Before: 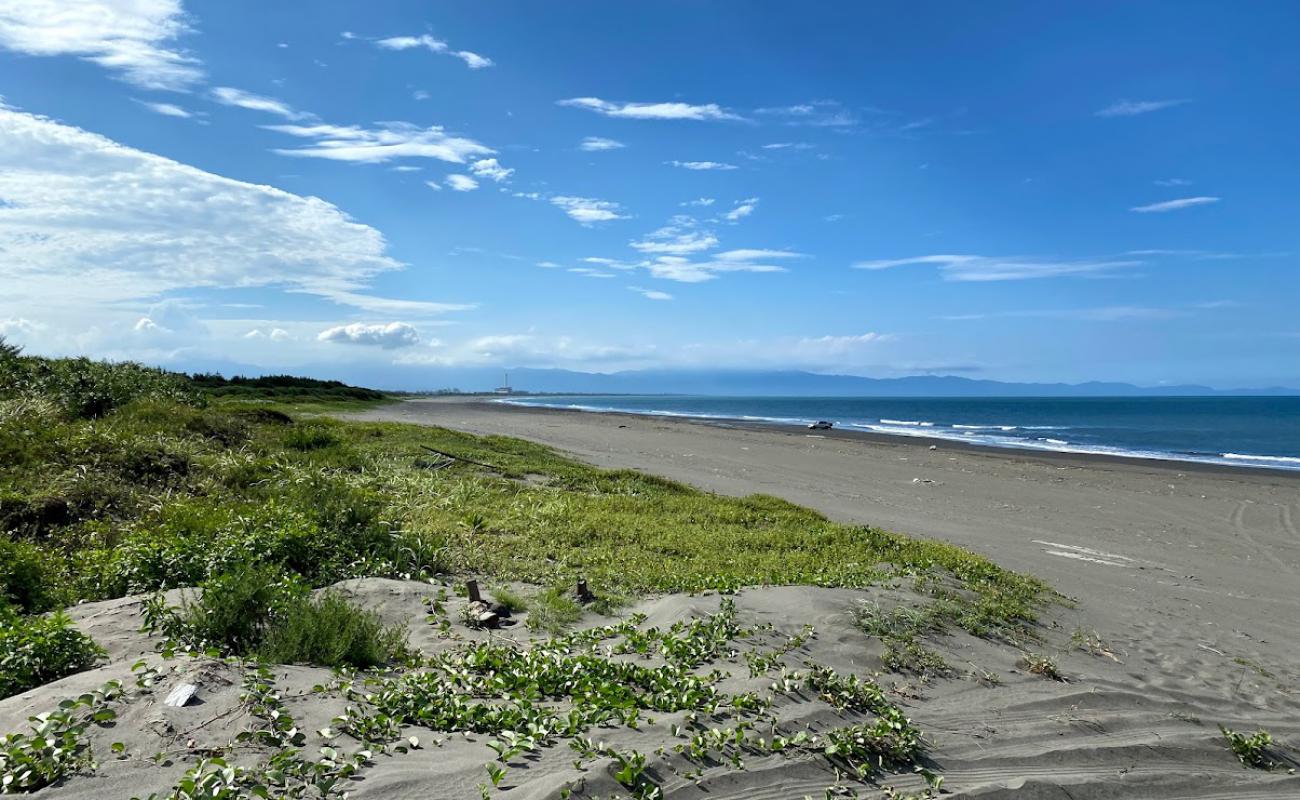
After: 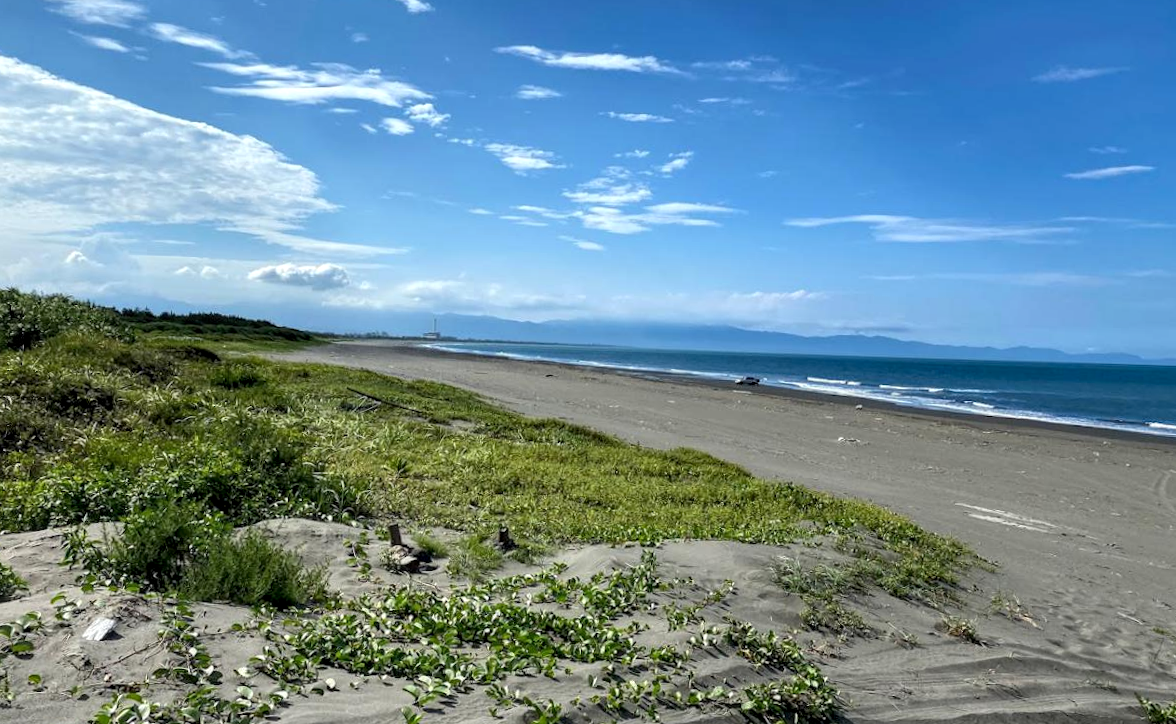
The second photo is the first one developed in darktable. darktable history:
local contrast: on, module defaults
exposure: black level correction 0.001, exposure 0.017 EV, compensate highlight preservation false
crop and rotate: angle -1.92°, left 3.157%, top 3.915%, right 1.437%, bottom 0.597%
